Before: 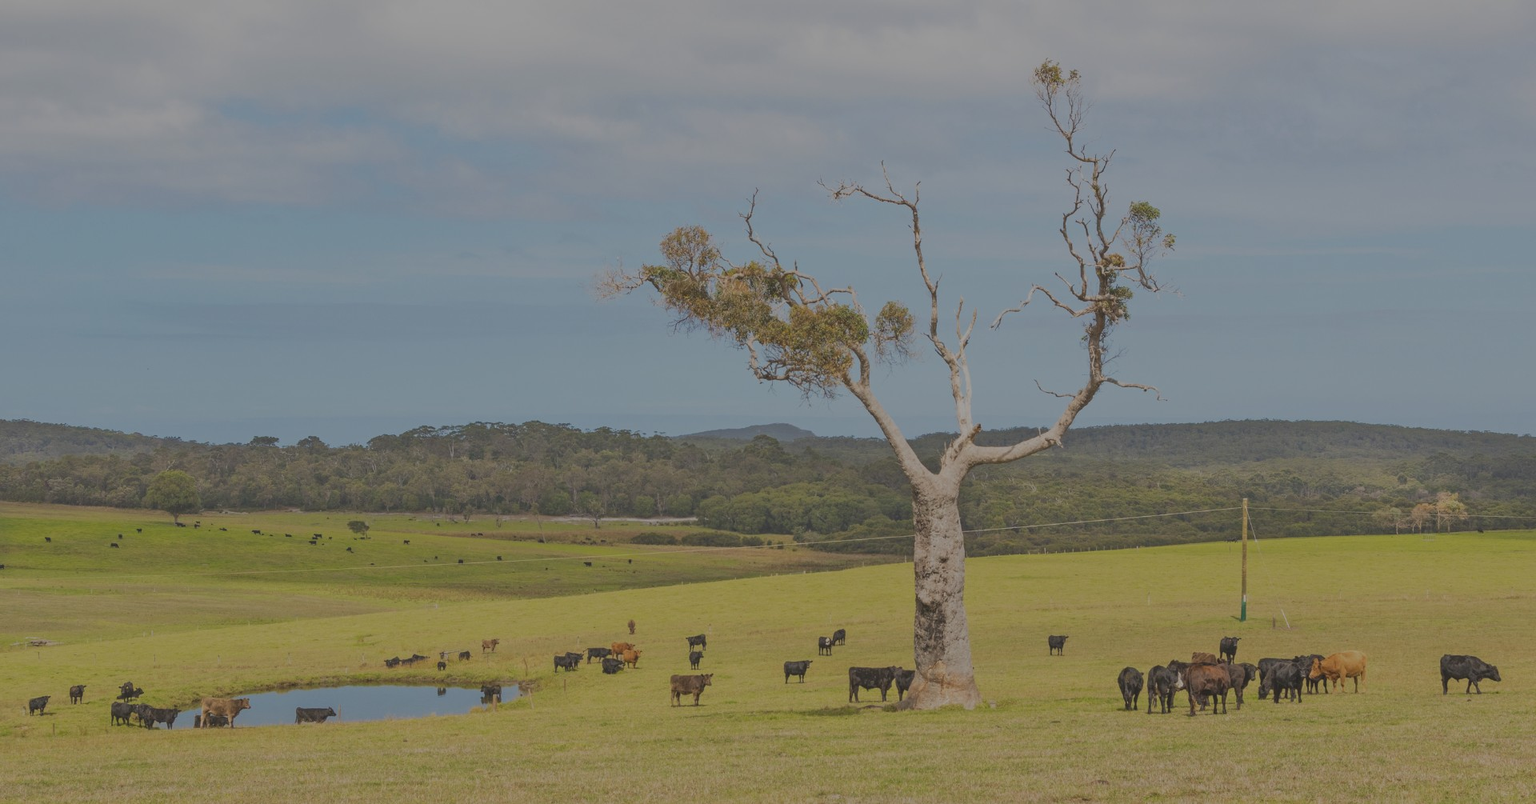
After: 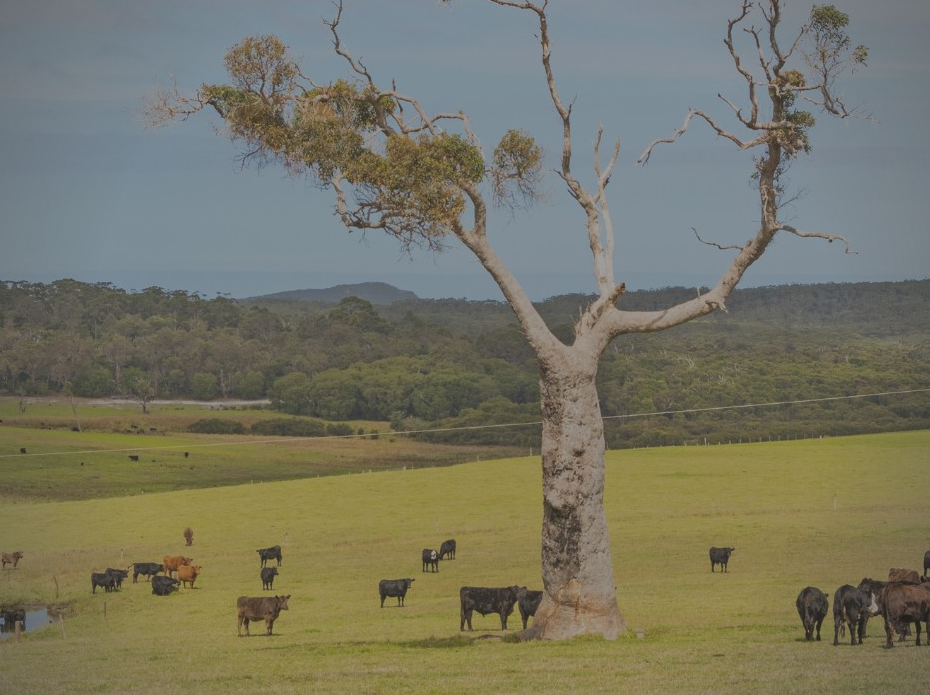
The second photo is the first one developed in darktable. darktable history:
crop: left 31.309%, top 24.606%, right 20.241%, bottom 6.219%
vignetting: fall-off radius 60.8%, unbound false
